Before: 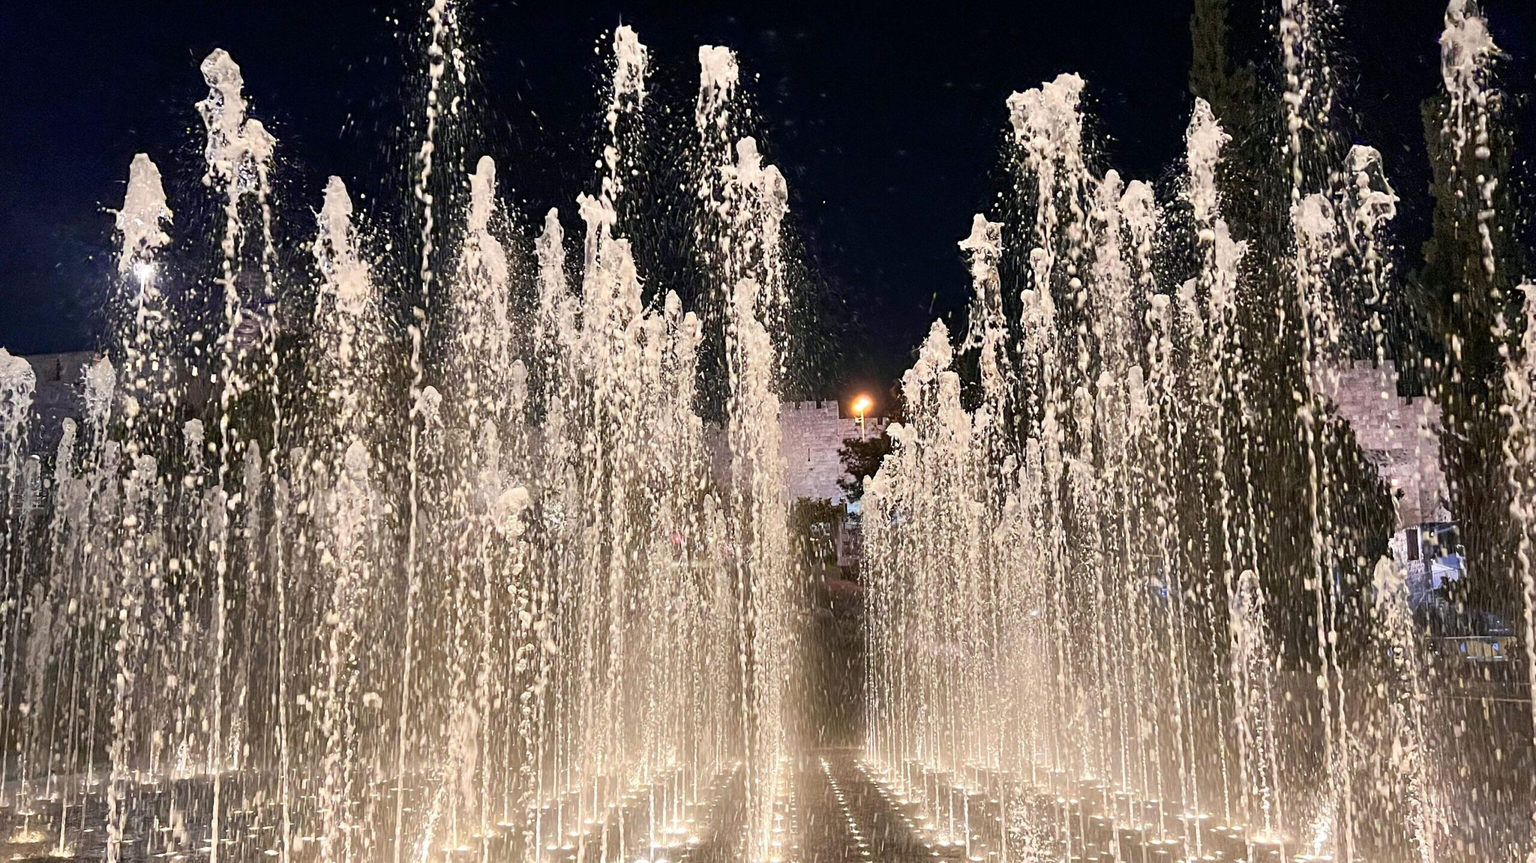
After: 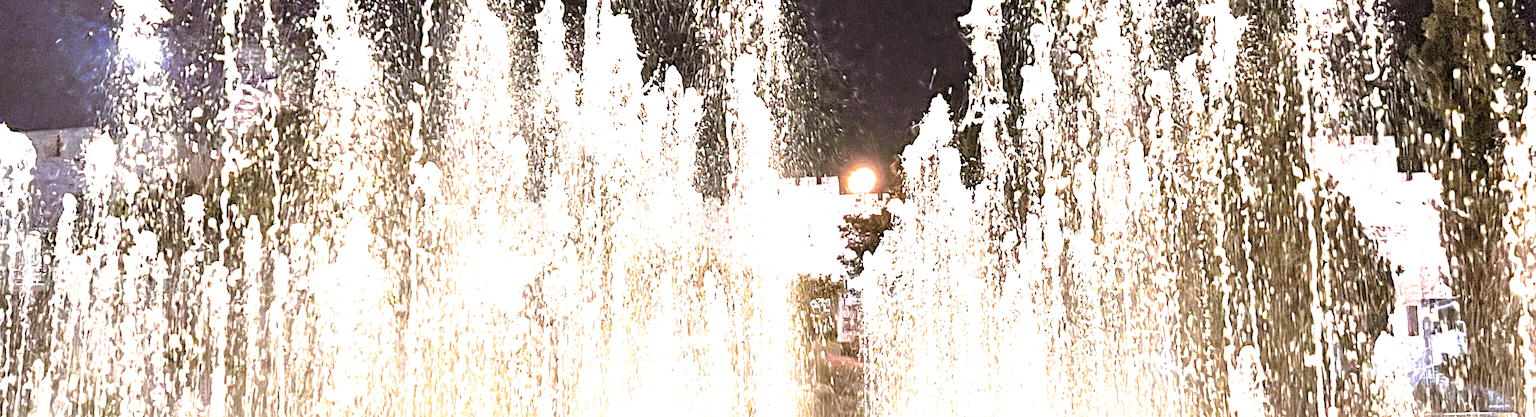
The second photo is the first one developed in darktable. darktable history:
crop and rotate: top 26.056%, bottom 25.543%
exposure: black level correction 0.001, exposure 2.607 EV, compensate exposure bias true, compensate highlight preservation false
split-toning: shadows › hue 32.4°, shadows › saturation 0.51, highlights › hue 180°, highlights › saturation 0, balance -60.17, compress 55.19%
